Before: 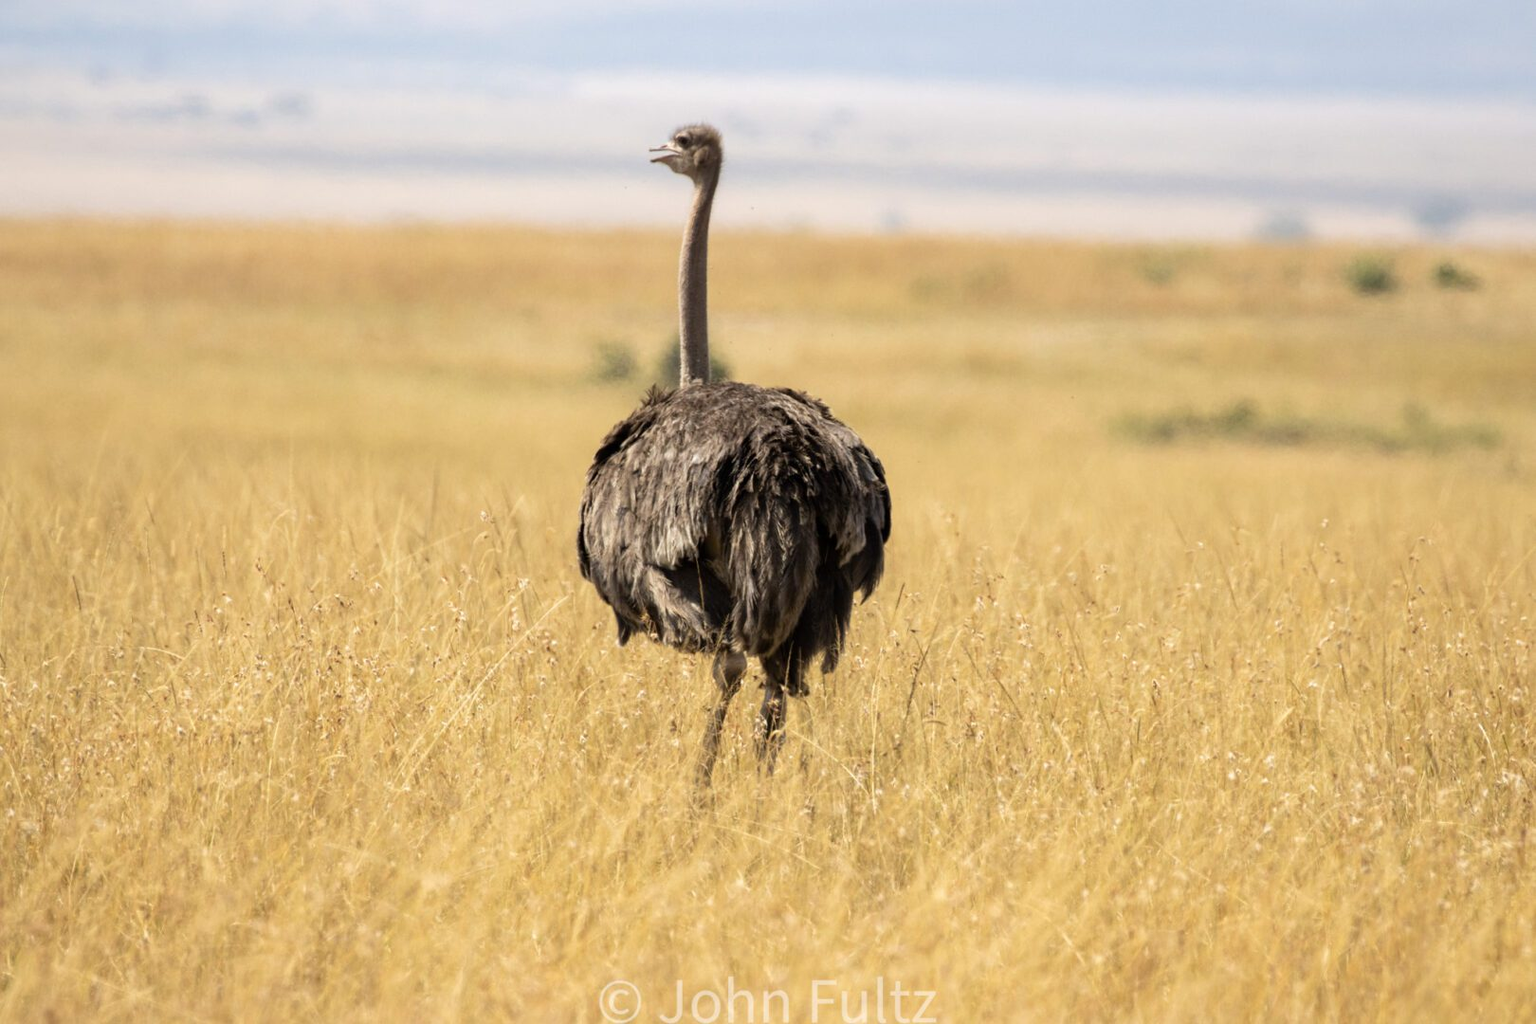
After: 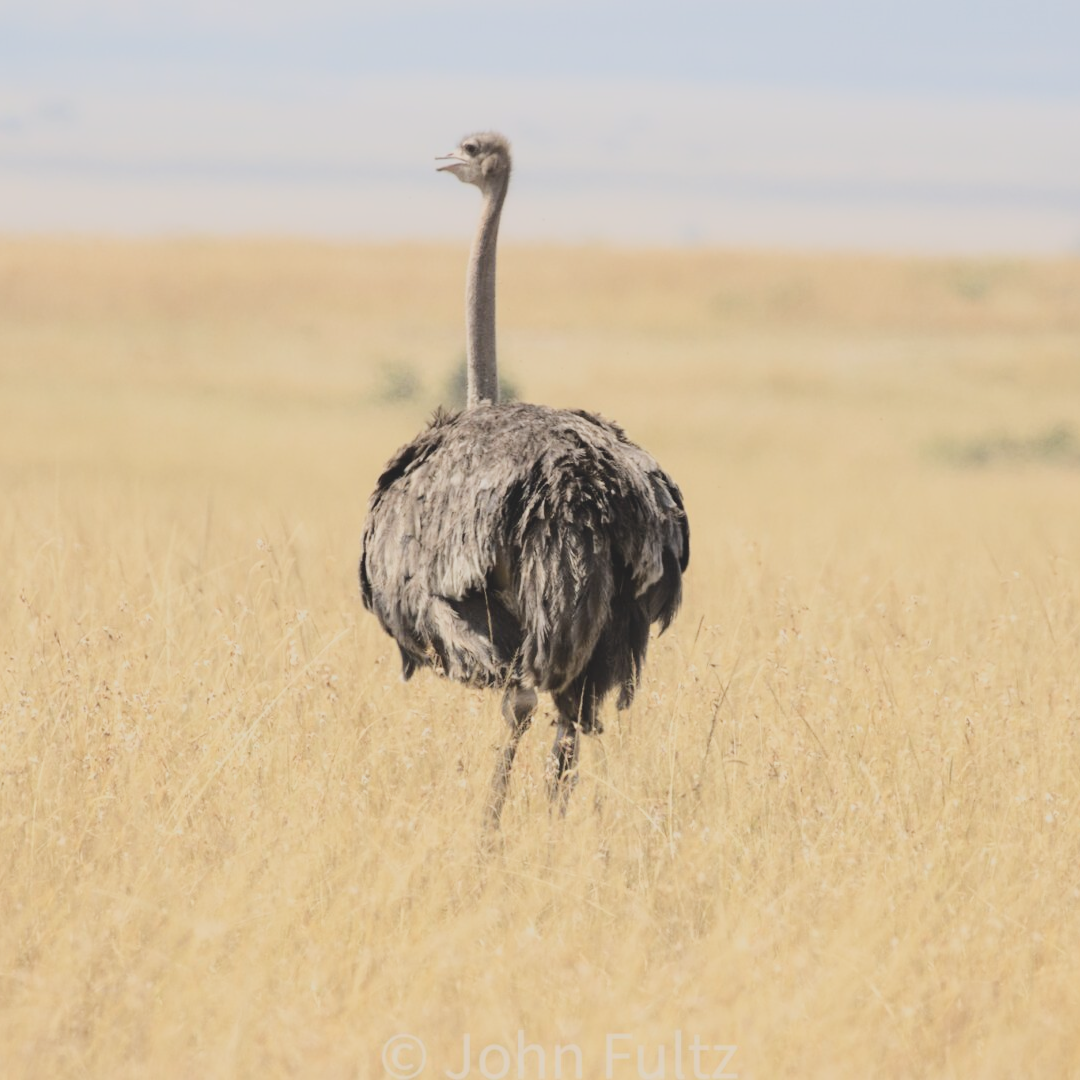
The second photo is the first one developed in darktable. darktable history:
crop and rotate: left 15.446%, right 17.836%
base curve: curves: ch0 [(0, 0) (0.025, 0.046) (0.112, 0.277) (0.467, 0.74) (0.814, 0.929) (1, 0.942)]
contrast brightness saturation: contrast -0.26, saturation -0.43
